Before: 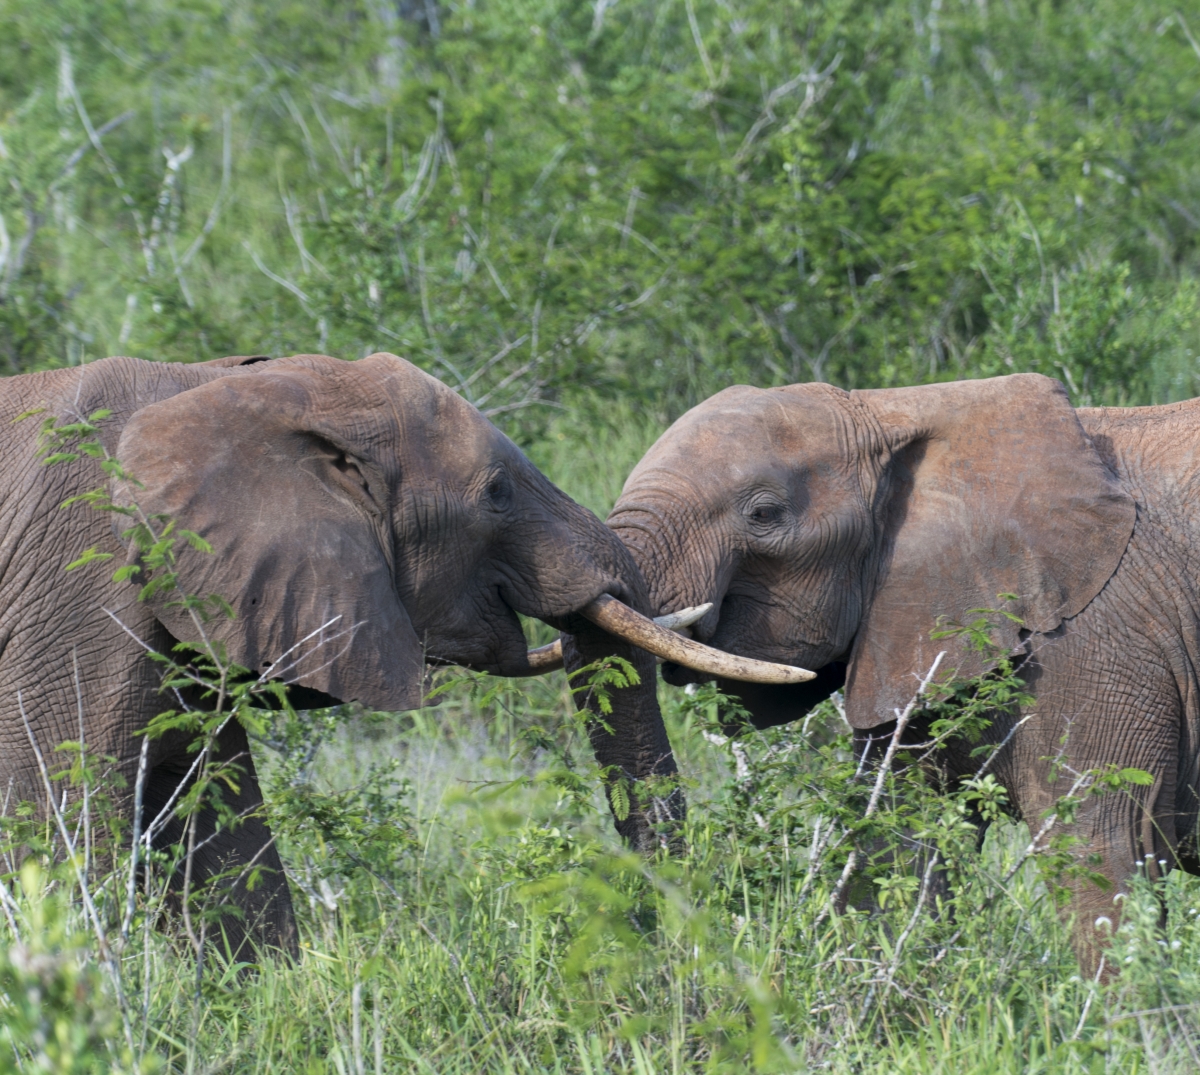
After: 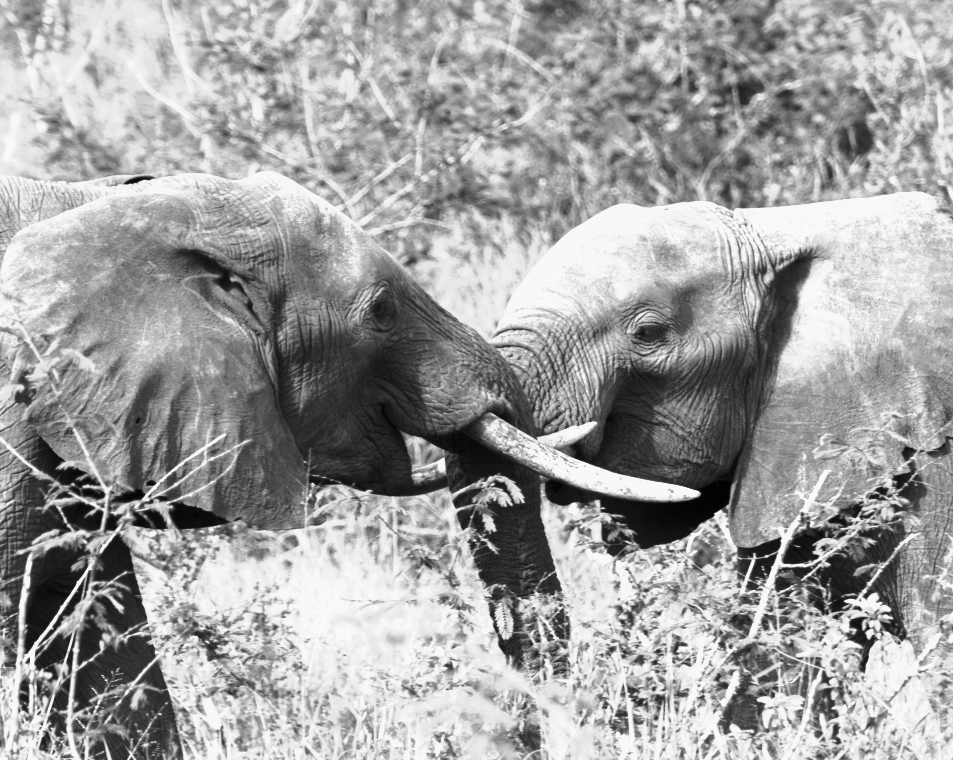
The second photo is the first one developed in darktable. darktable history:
contrast brightness saturation: contrast 0.12, brightness -0.12, saturation 0.2
crop: left 9.712%, top 16.928%, right 10.845%, bottom 12.332%
color balance: mode lift, gamma, gain (sRGB), lift [0.997, 0.979, 1.021, 1.011], gamma [1, 1.084, 0.916, 0.998], gain [1, 0.87, 1.13, 1.101], contrast 4.55%, contrast fulcrum 38.24%, output saturation 104.09%
monochrome: a 32, b 64, size 2.3
exposure: black level correction 0, exposure 1.3 EV, compensate highlight preservation false
tone curve: curves: ch0 [(0, 0) (0.003, 0.002) (0.011, 0.009) (0.025, 0.02) (0.044, 0.035) (0.069, 0.055) (0.1, 0.08) (0.136, 0.109) (0.177, 0.142) (0.224, 0.179) (0.277, 0.222) (0.335, 0.268) (0.399, 0.329) (0.468, 0.409) (0.543, 0.495) (0.623, 0.579) (0.709, 0.669) (0.801, 0.767) (0.898, 0.885) (1, 1)], preserve colors none
velvia: on, module defaults
